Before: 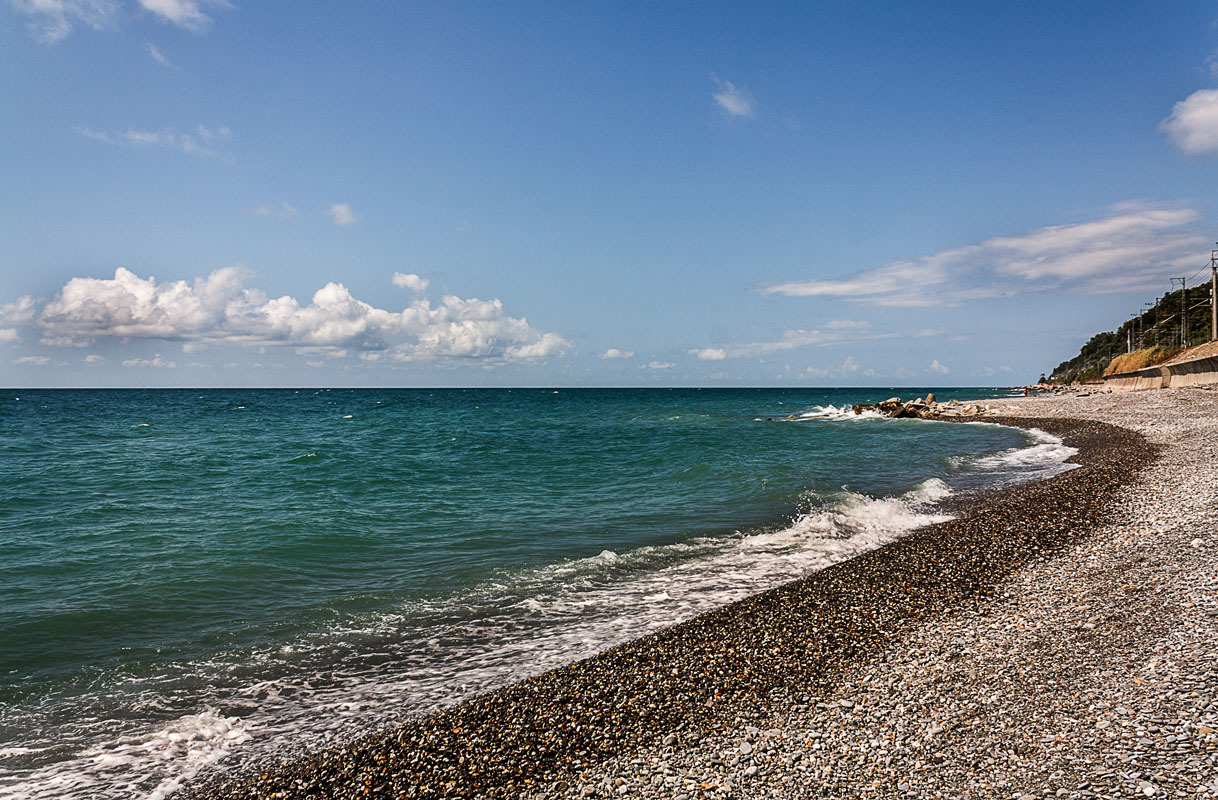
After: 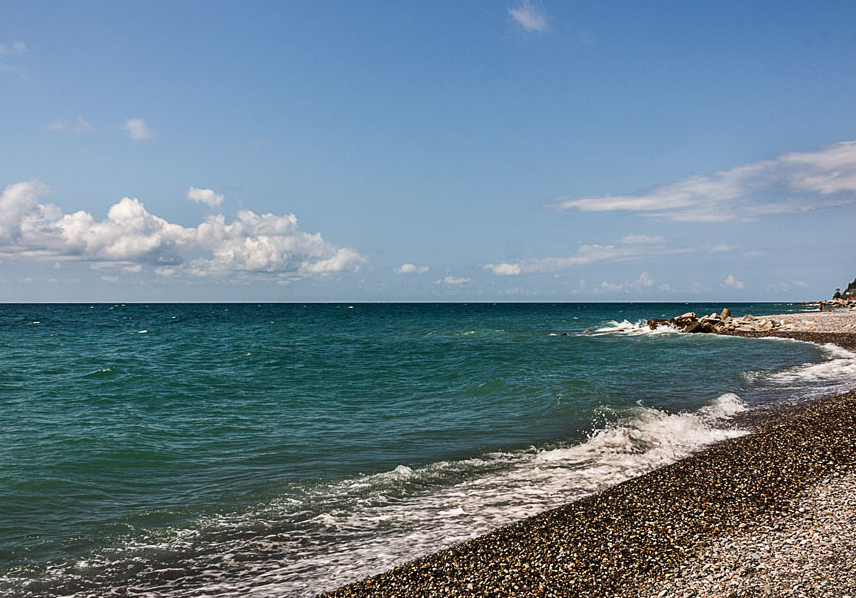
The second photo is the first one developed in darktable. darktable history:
crop and rotate: left 16.848%, top 10.74%, right 12.84%, bottom 14.41%
